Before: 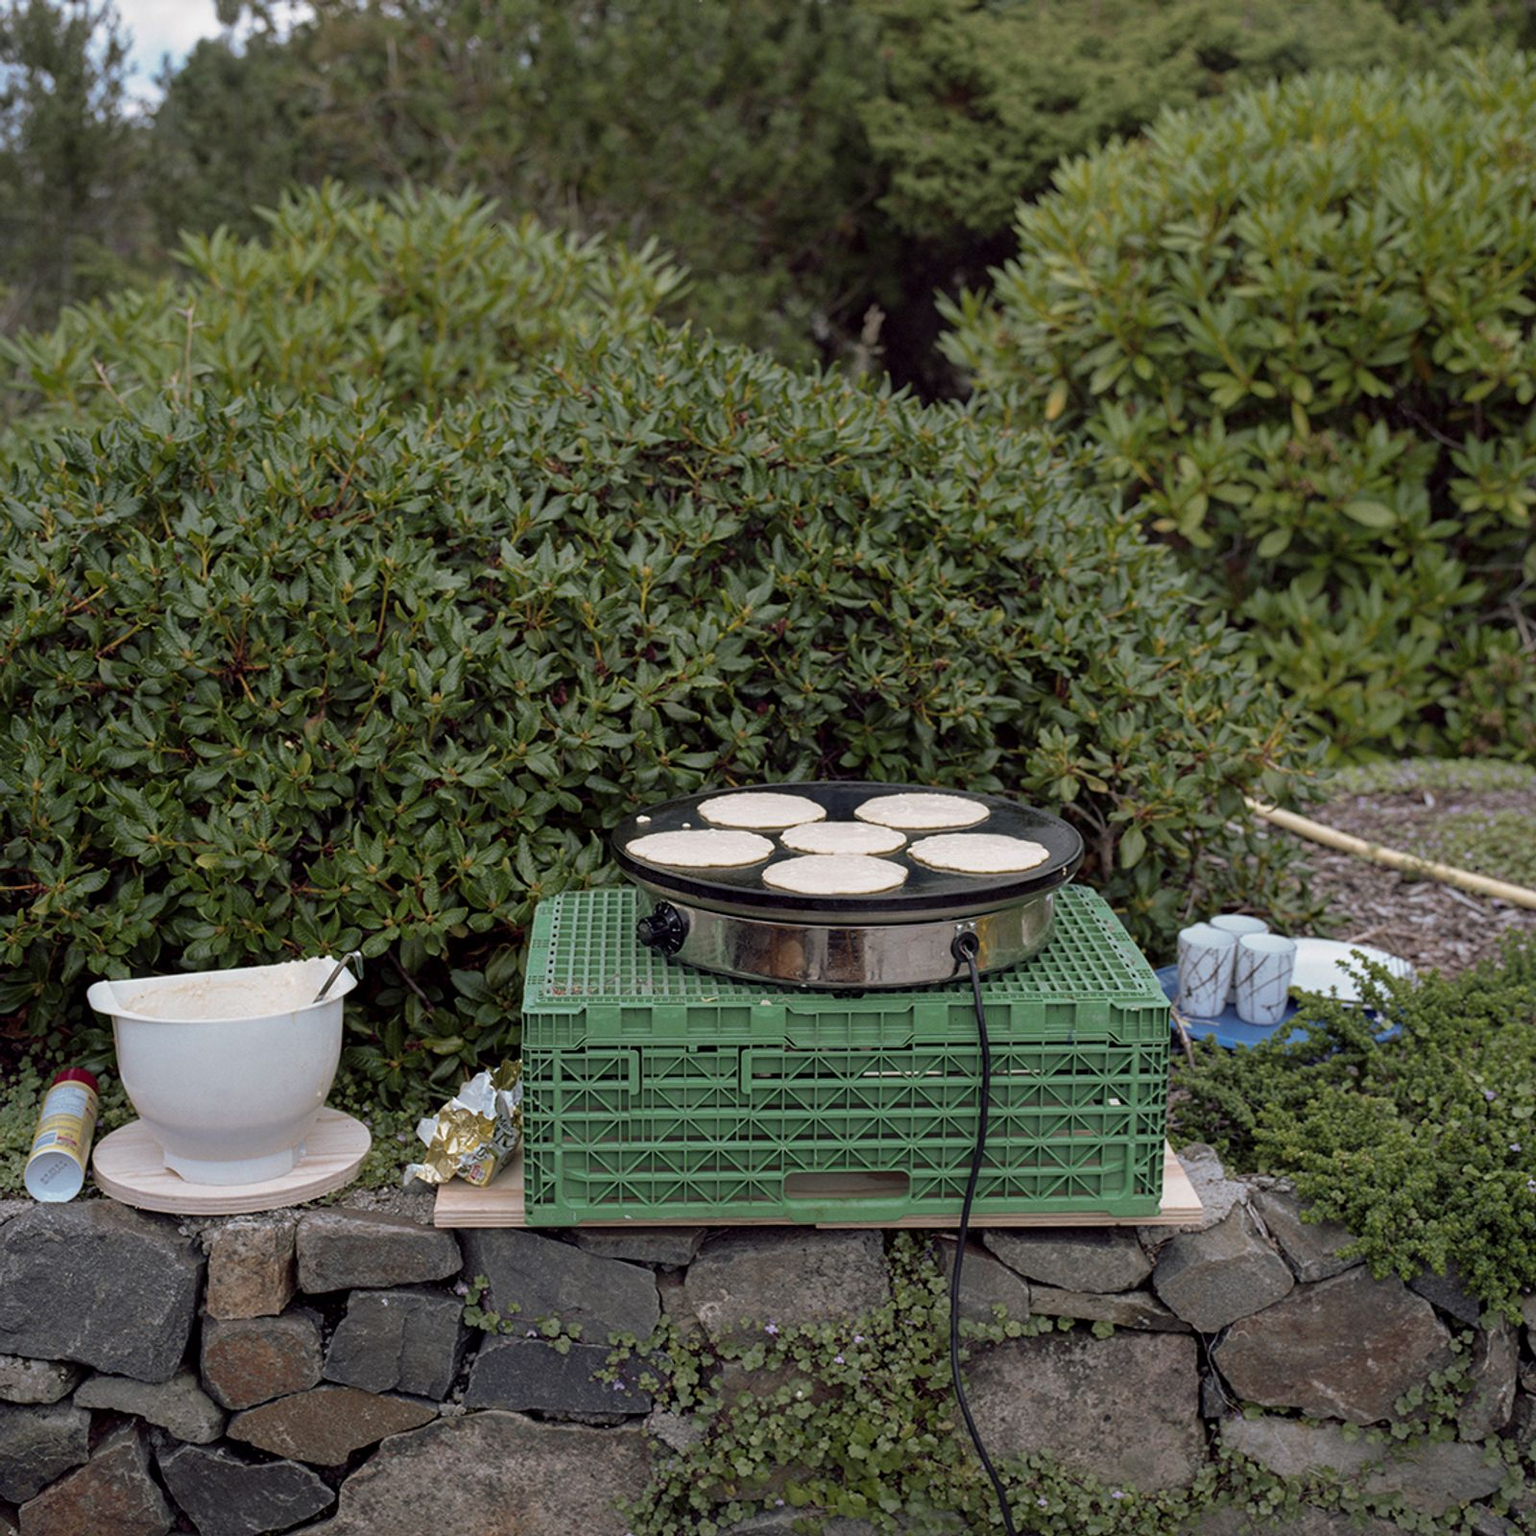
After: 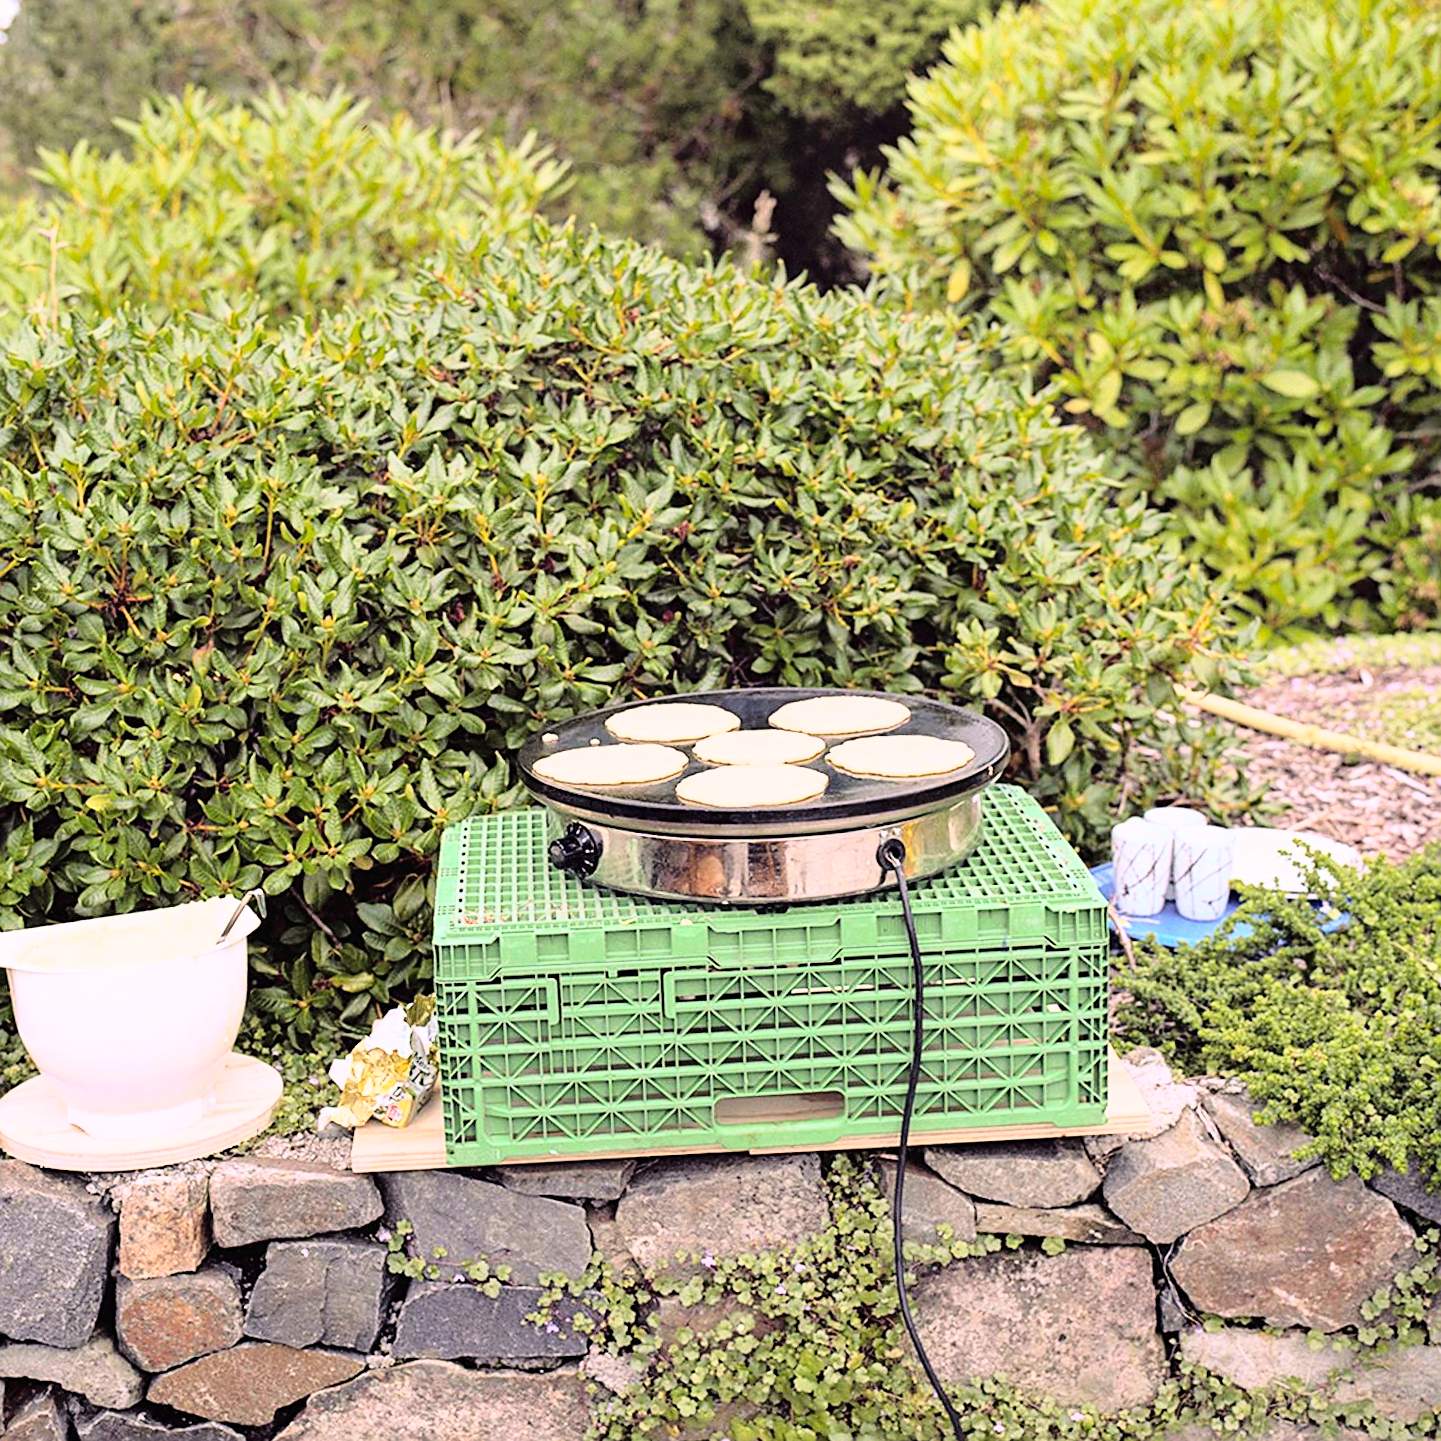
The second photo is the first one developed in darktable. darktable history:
color correction: highlights a* 7.8, highlights b* 4.14
base curve: curves: ch0 [(0, 0) (0.012, 0.01) (0.073, 0.168) (0.31, 0.711) (0.645, 0.957) (1, 1)]
exposure: black level correction 0, exposure 0.698 EV, compensate highlight preservation false
crop and rotate: angle 2.73°, left 5.721%, top 5.716%
local contrast: mode bilateral grid, contrast 100, coarseness 99, detail 90%, midtone range 0.2
contrast brightness saturation: brightness 0.095, saturation 0.192
sharpen: on, module defaults
